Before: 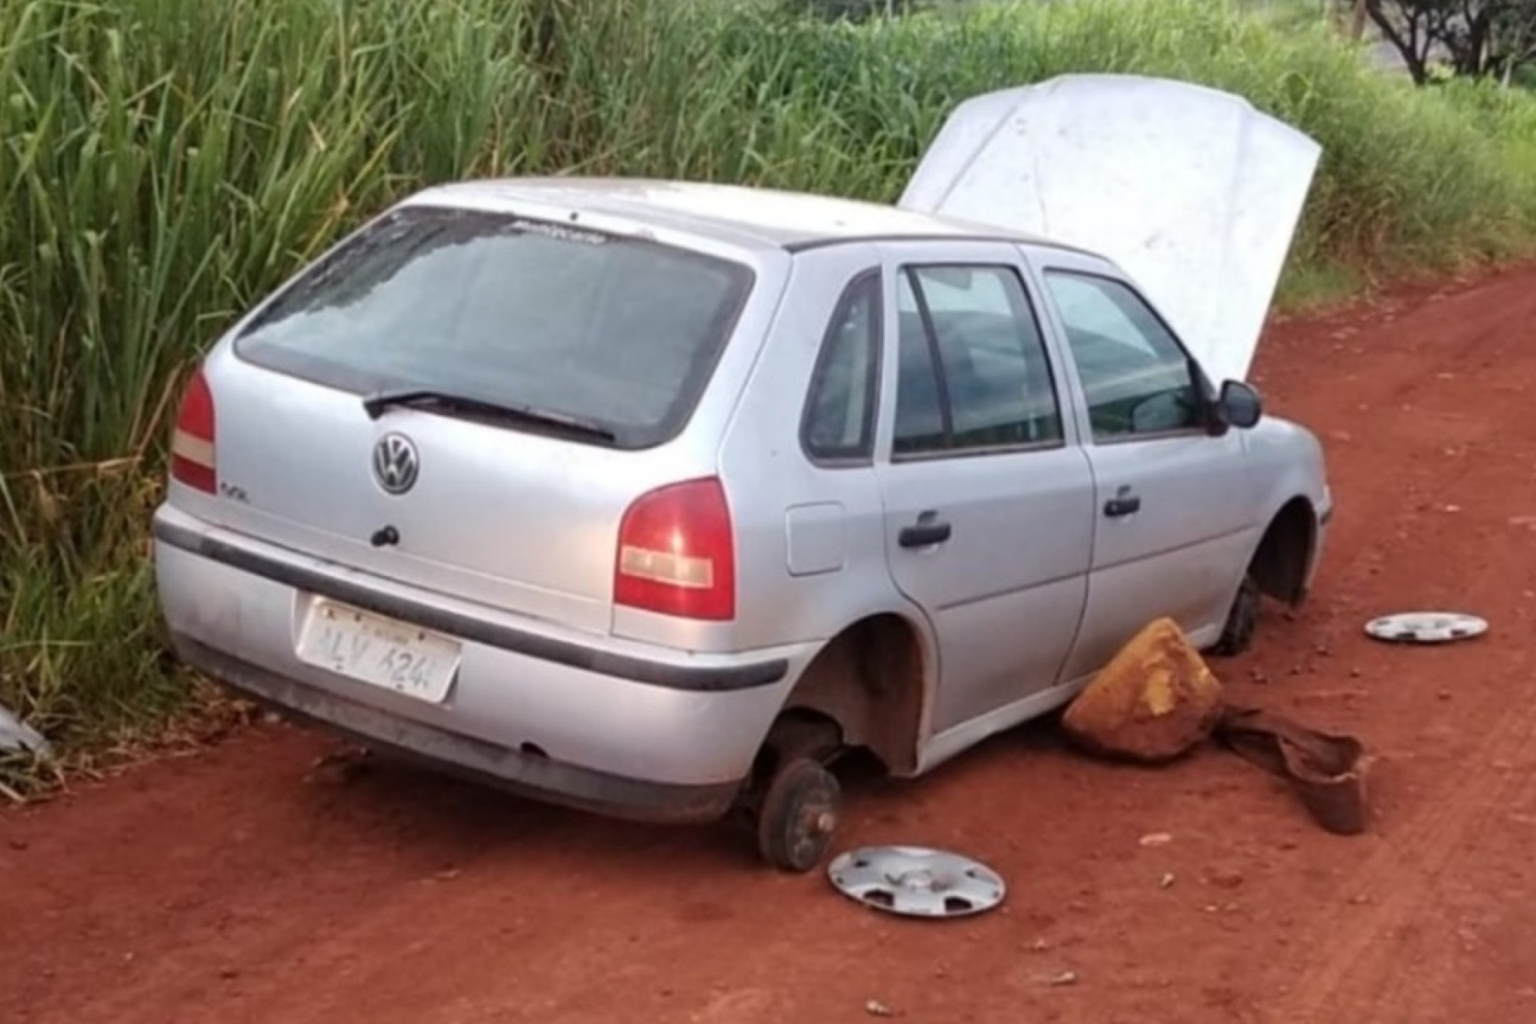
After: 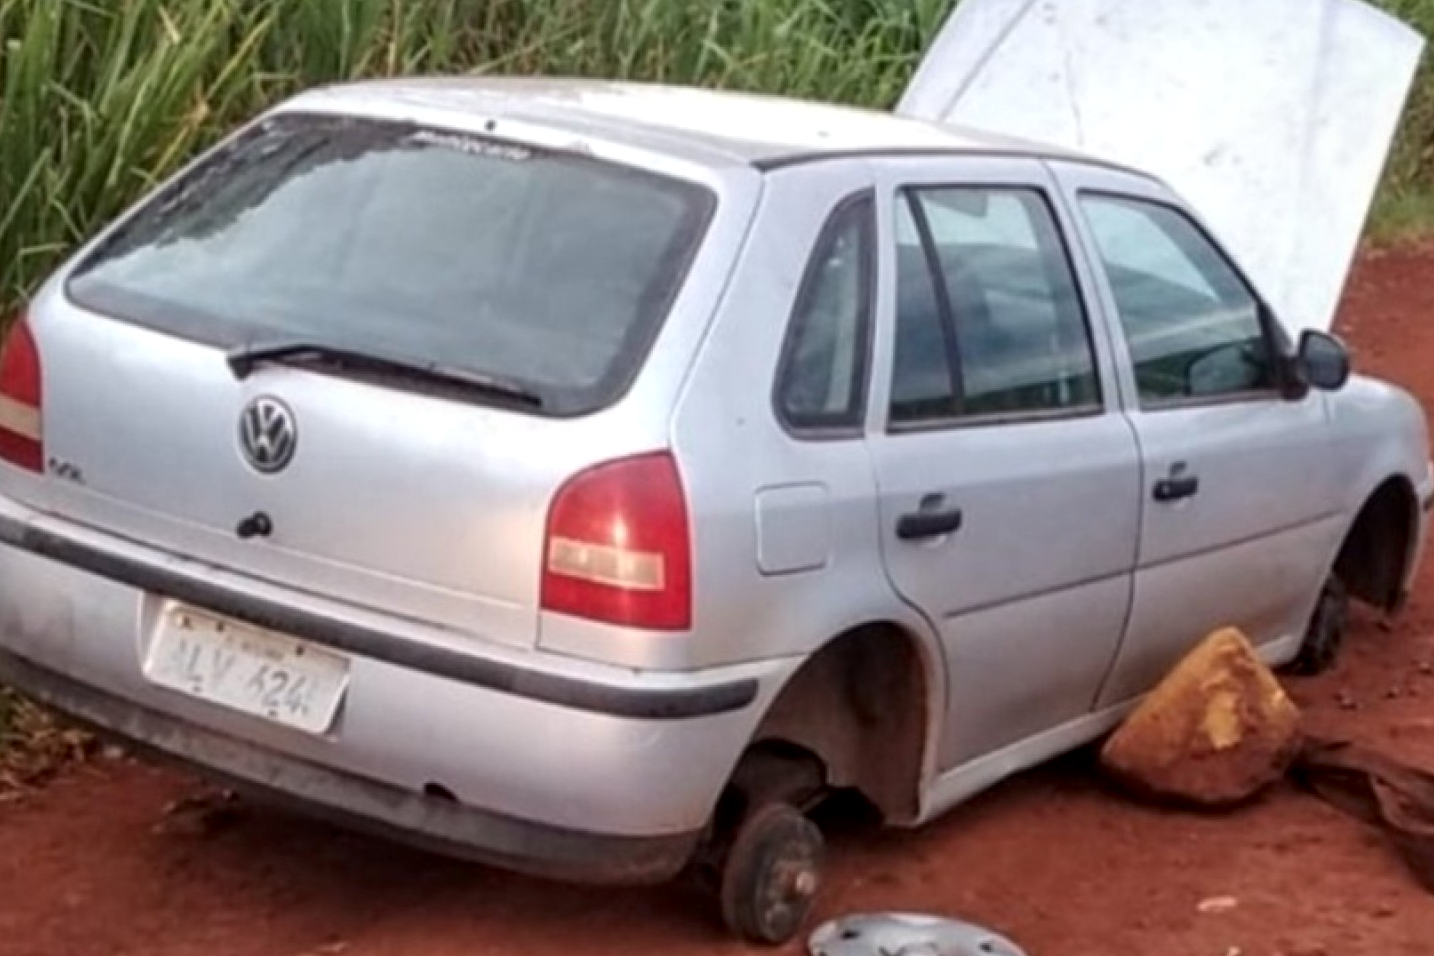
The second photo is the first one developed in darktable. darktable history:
crop and rotate: left 11.831%, top 11.346%, right 13.429%, bottom 13.899%
local contrast: on, module defaults
